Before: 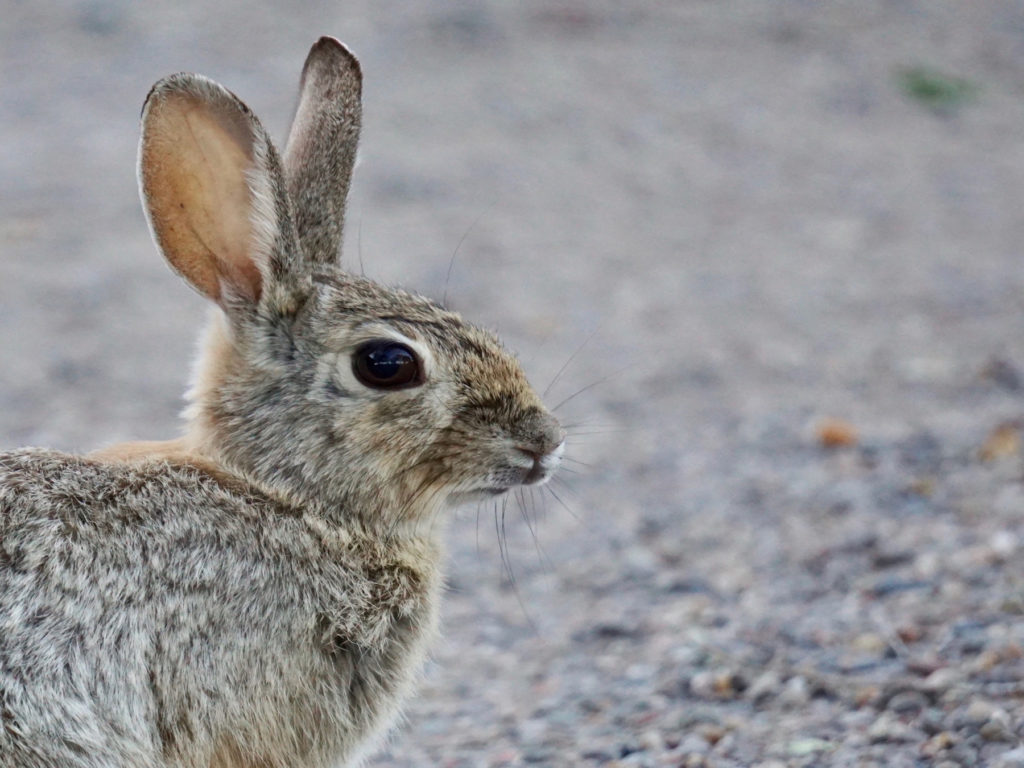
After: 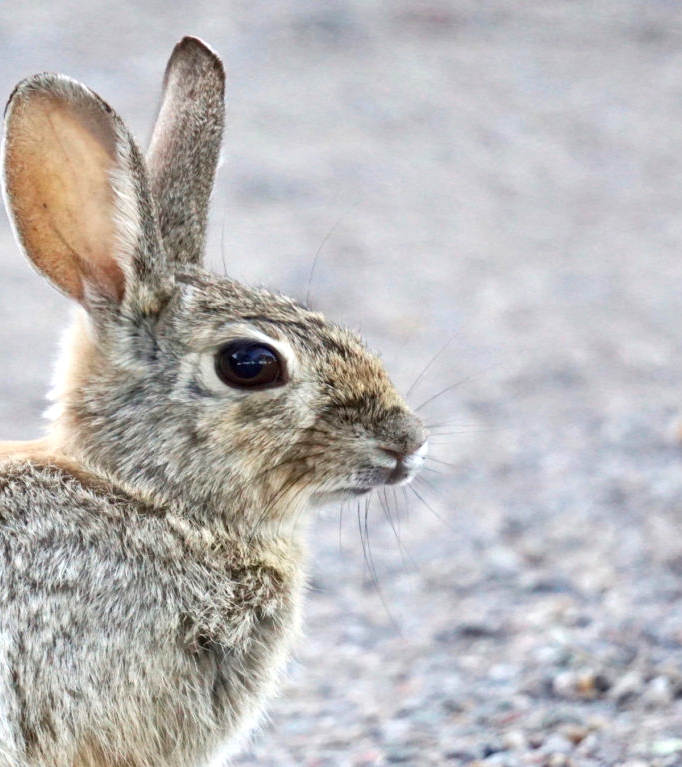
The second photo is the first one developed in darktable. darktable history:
crop and rotate: left 13.409%, right 19.924%
exposure: exposure 0.74 EV, compensate highlight preservation false
